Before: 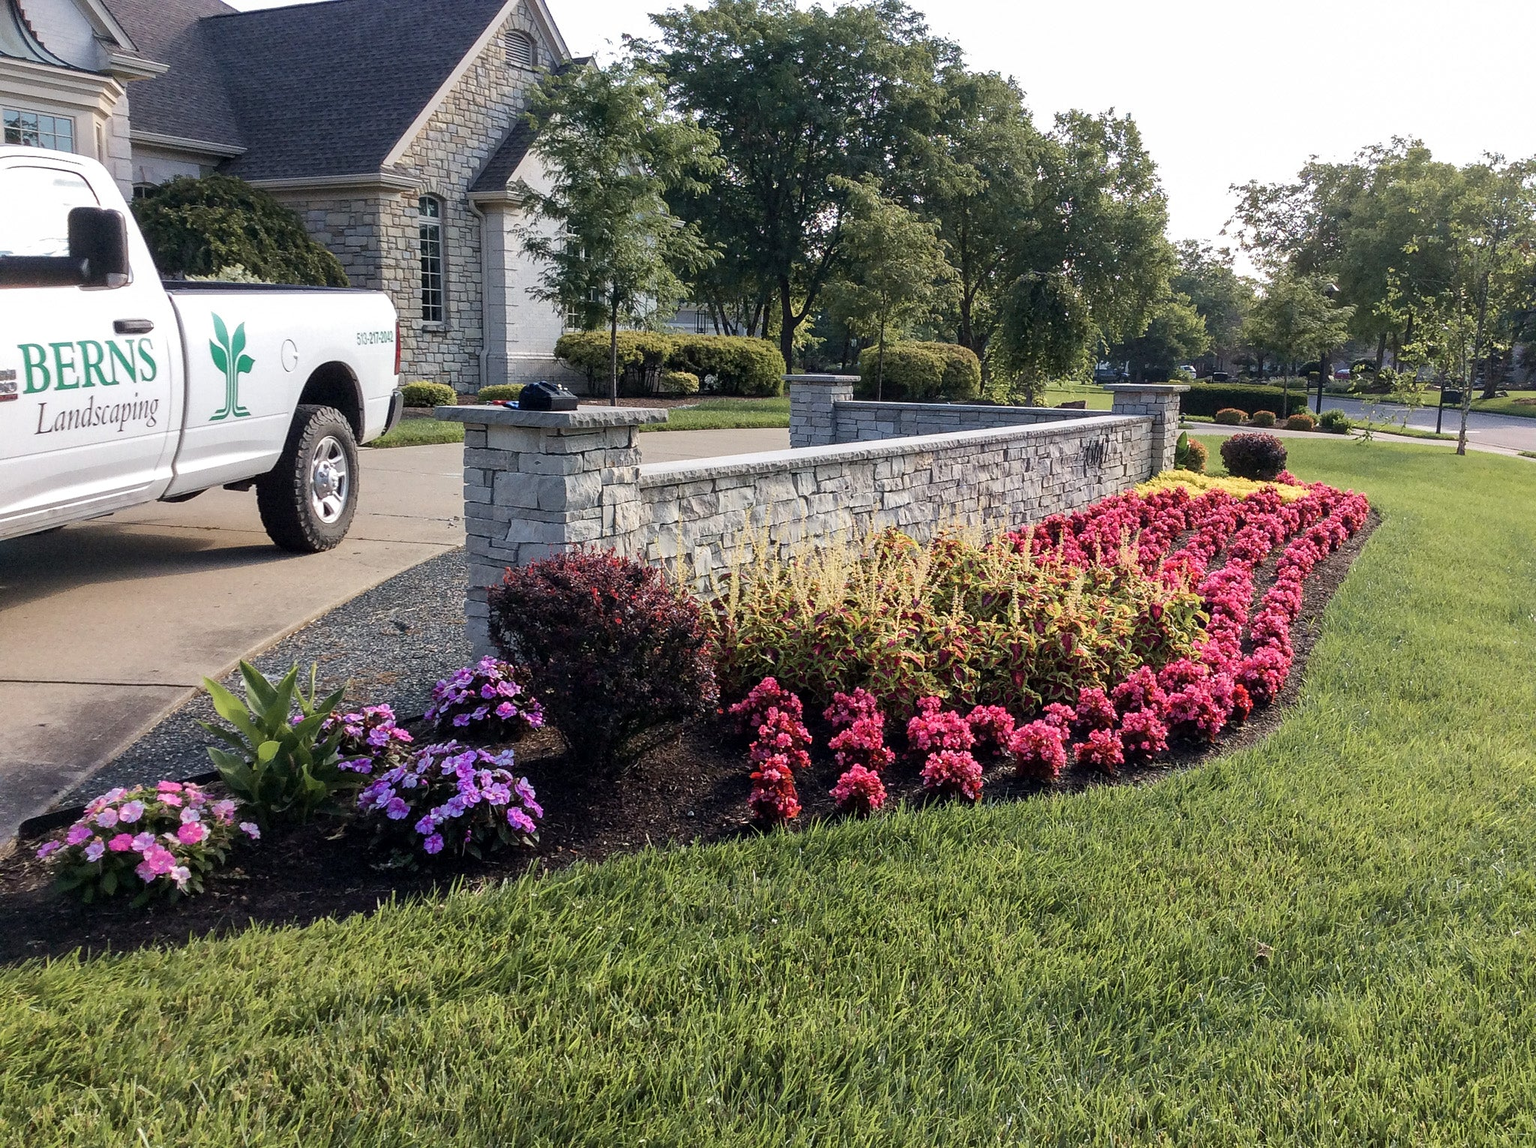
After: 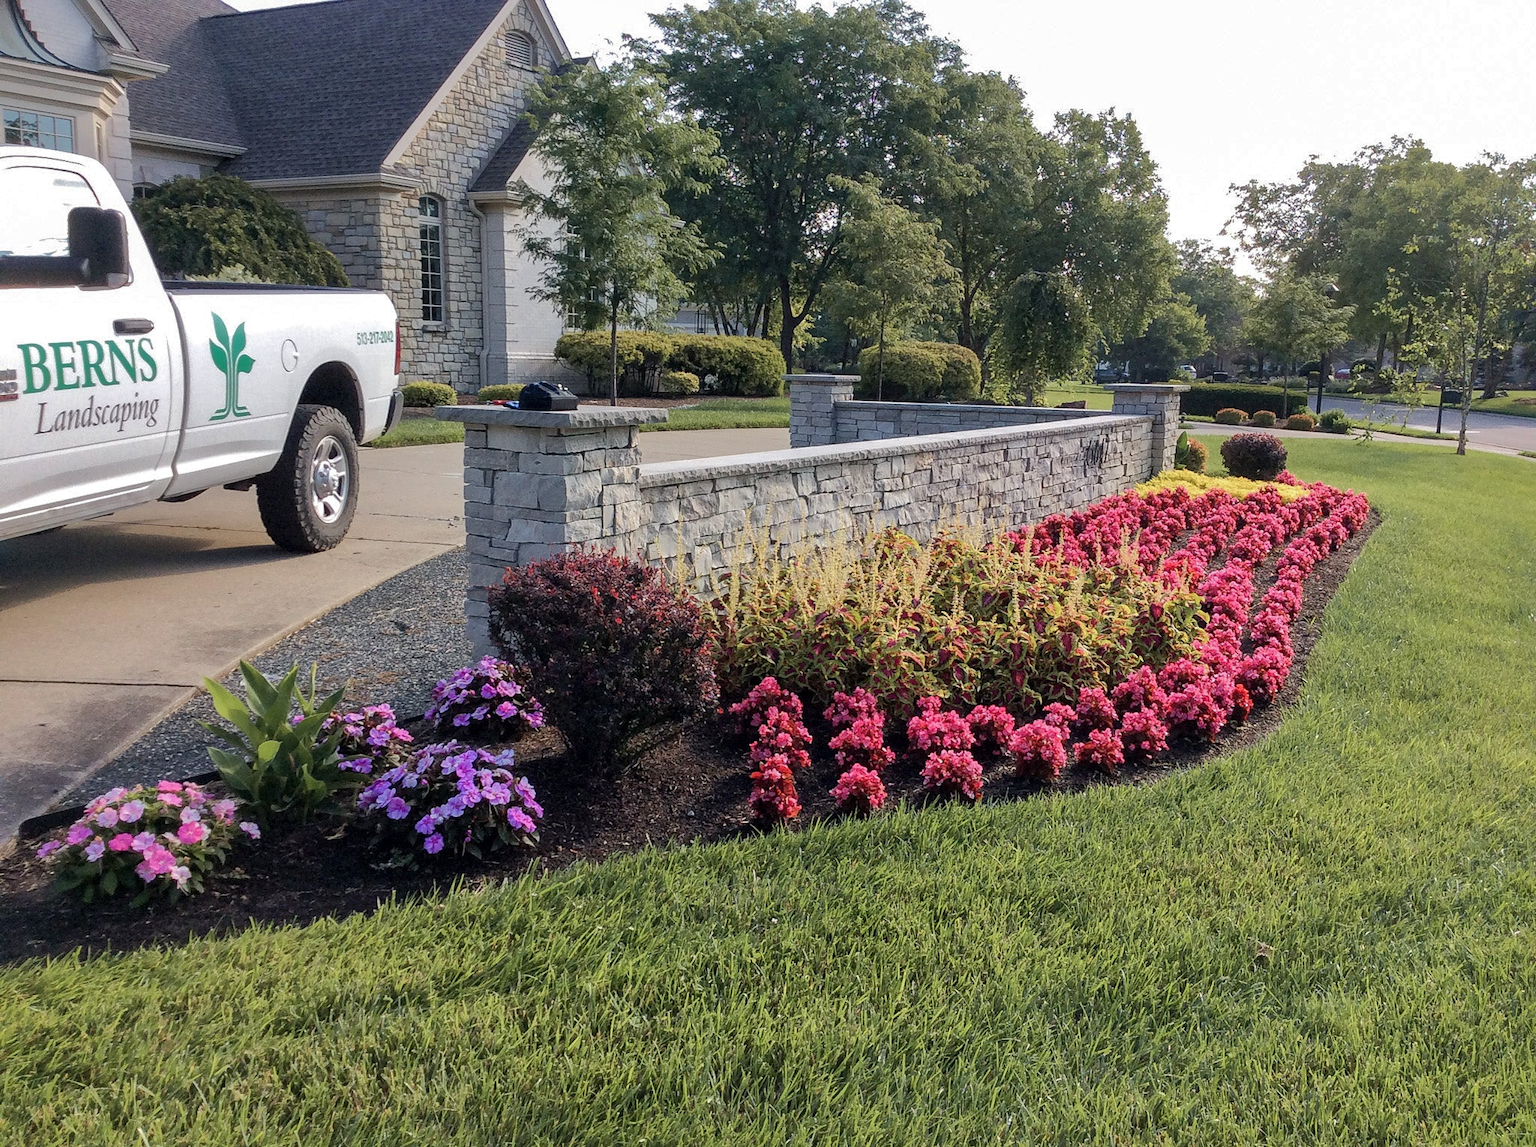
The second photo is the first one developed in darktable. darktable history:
shadows and highlights: shadows 39.5, highlights -59.79
